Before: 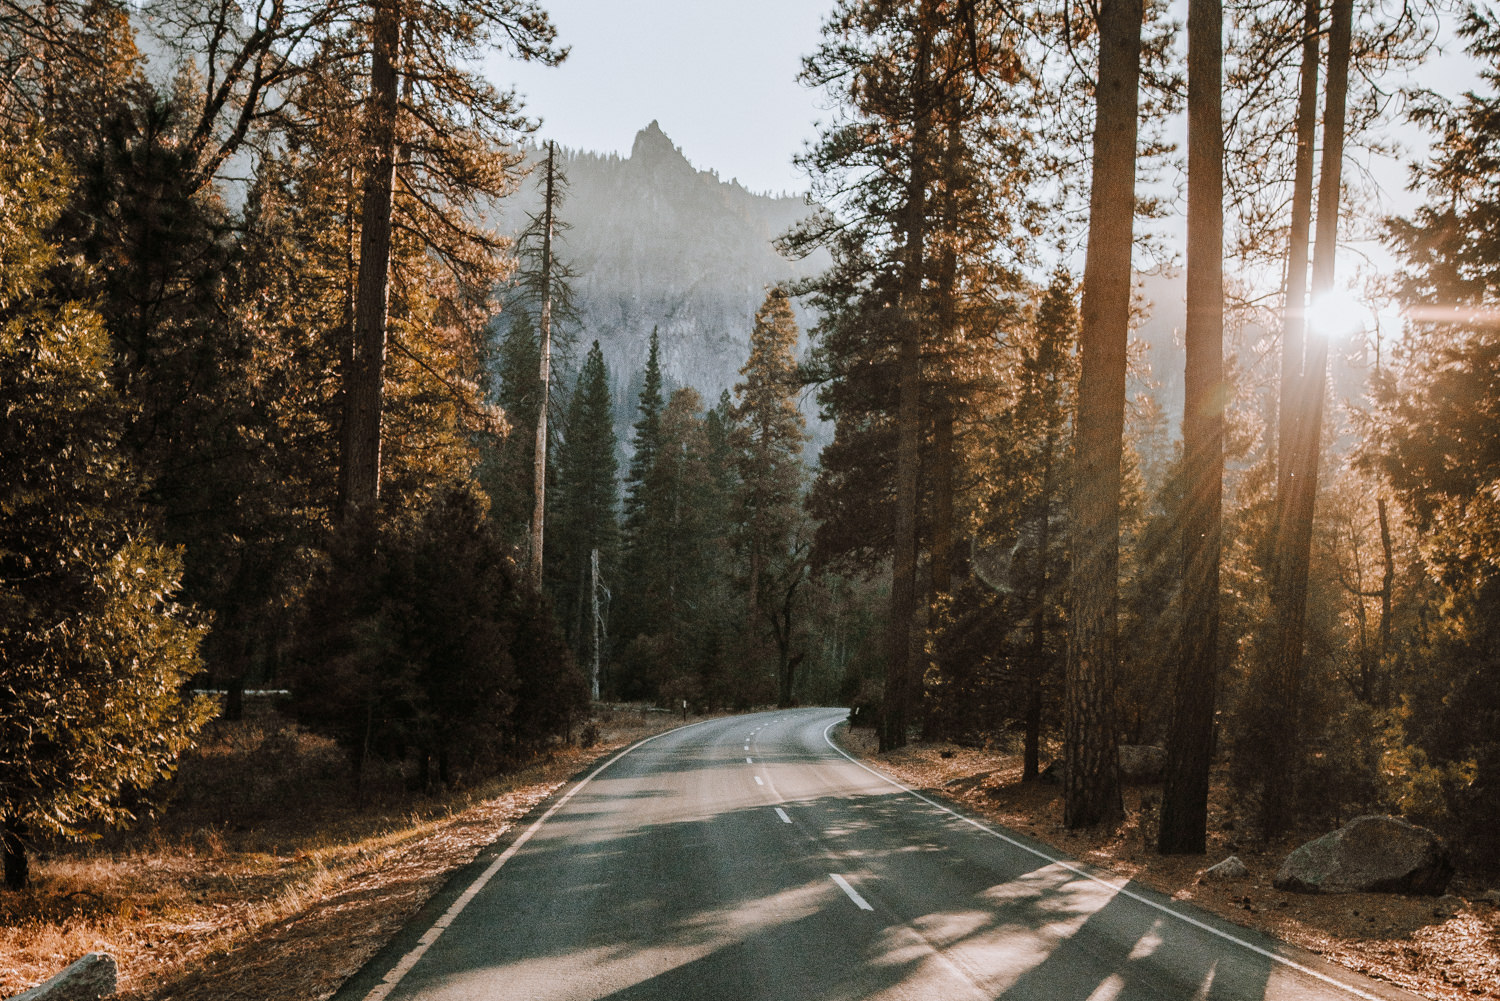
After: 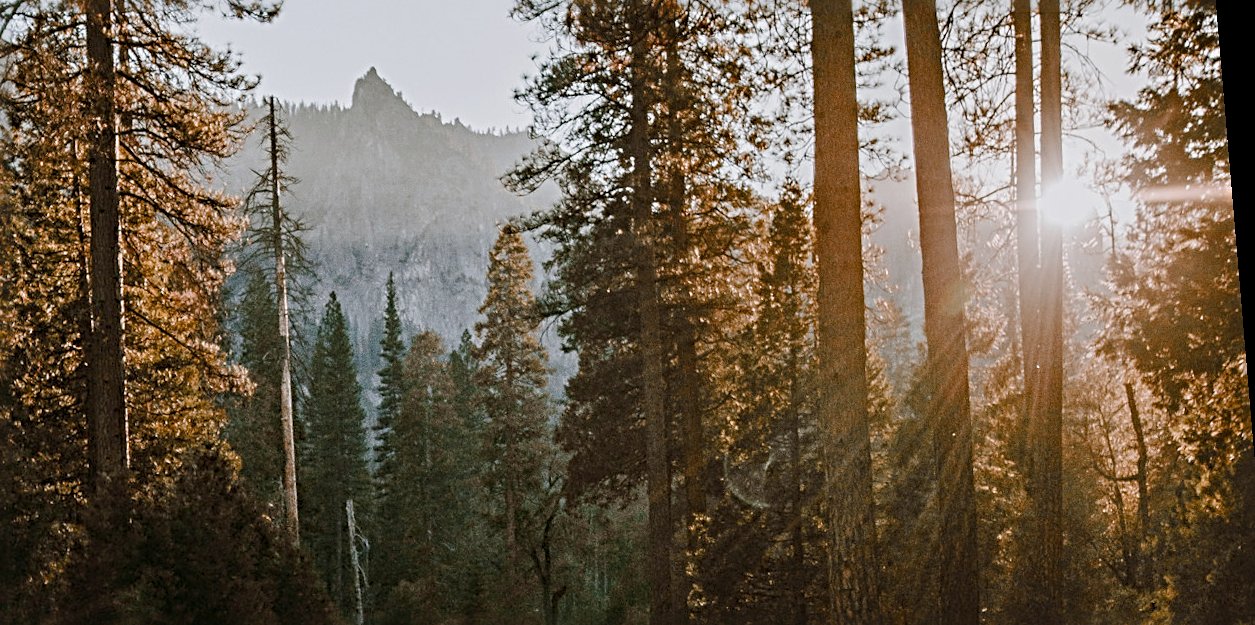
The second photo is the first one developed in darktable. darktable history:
color balance rgb: shadows lift › chroma 1%, shadows lift › hue 113°, highlights gain › chroma 0.2%, highlights gain › hue 333°, perceptual saturation grading › global saturation 20%, perceptual saturation grading › highlights -50%, perceptual saturation grading › shadows 25%, contrast -10%
sharpen: radius 4.883
rotate and perspective: rotation -4.86°, automatic cropping off
crop: left 18.38%, top 11.092%, right 2.134%, bottom 33.217%
